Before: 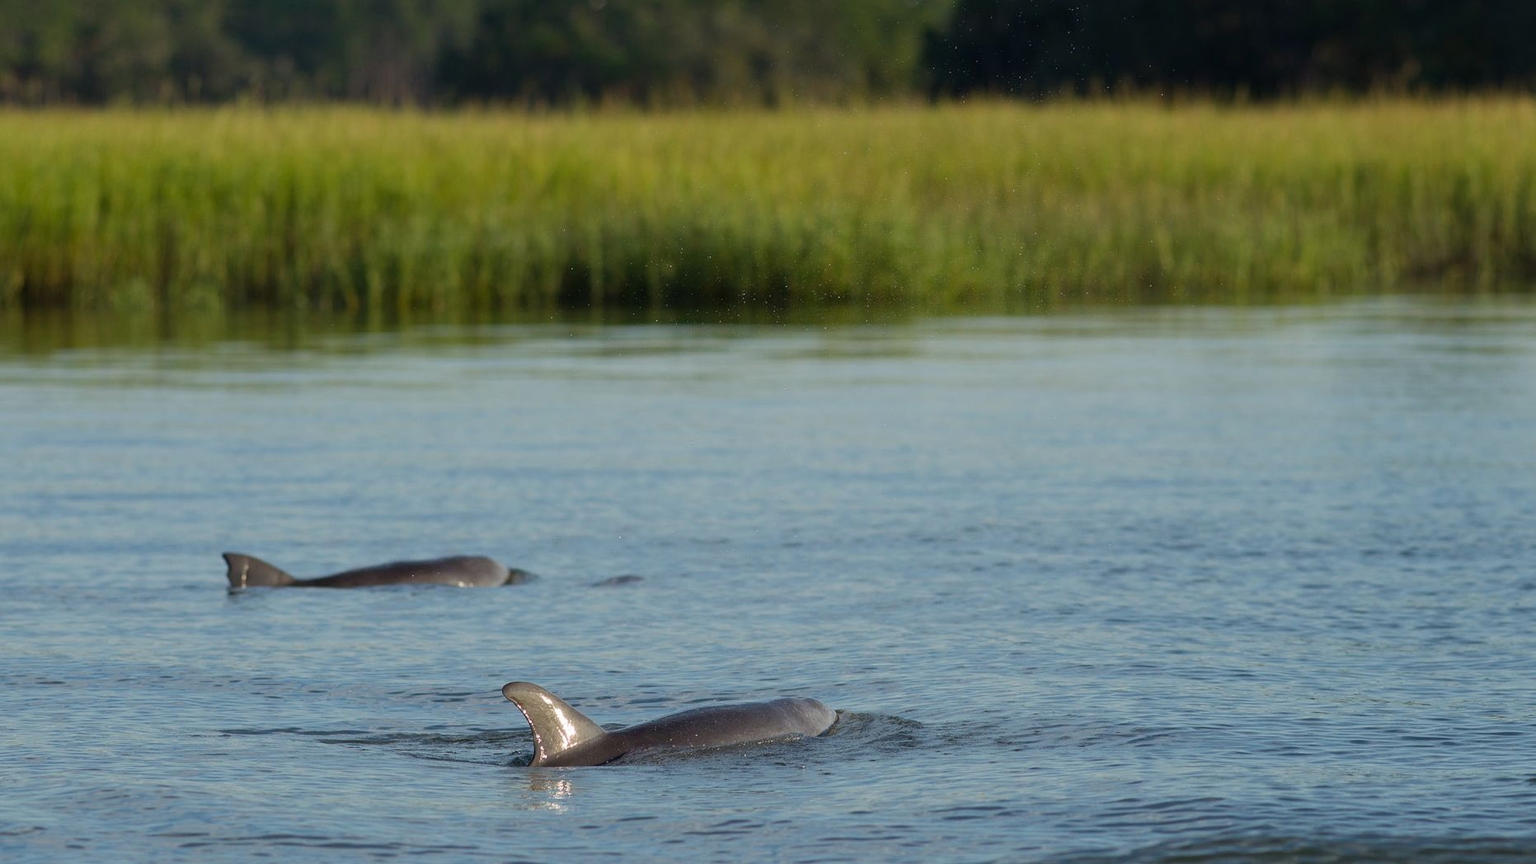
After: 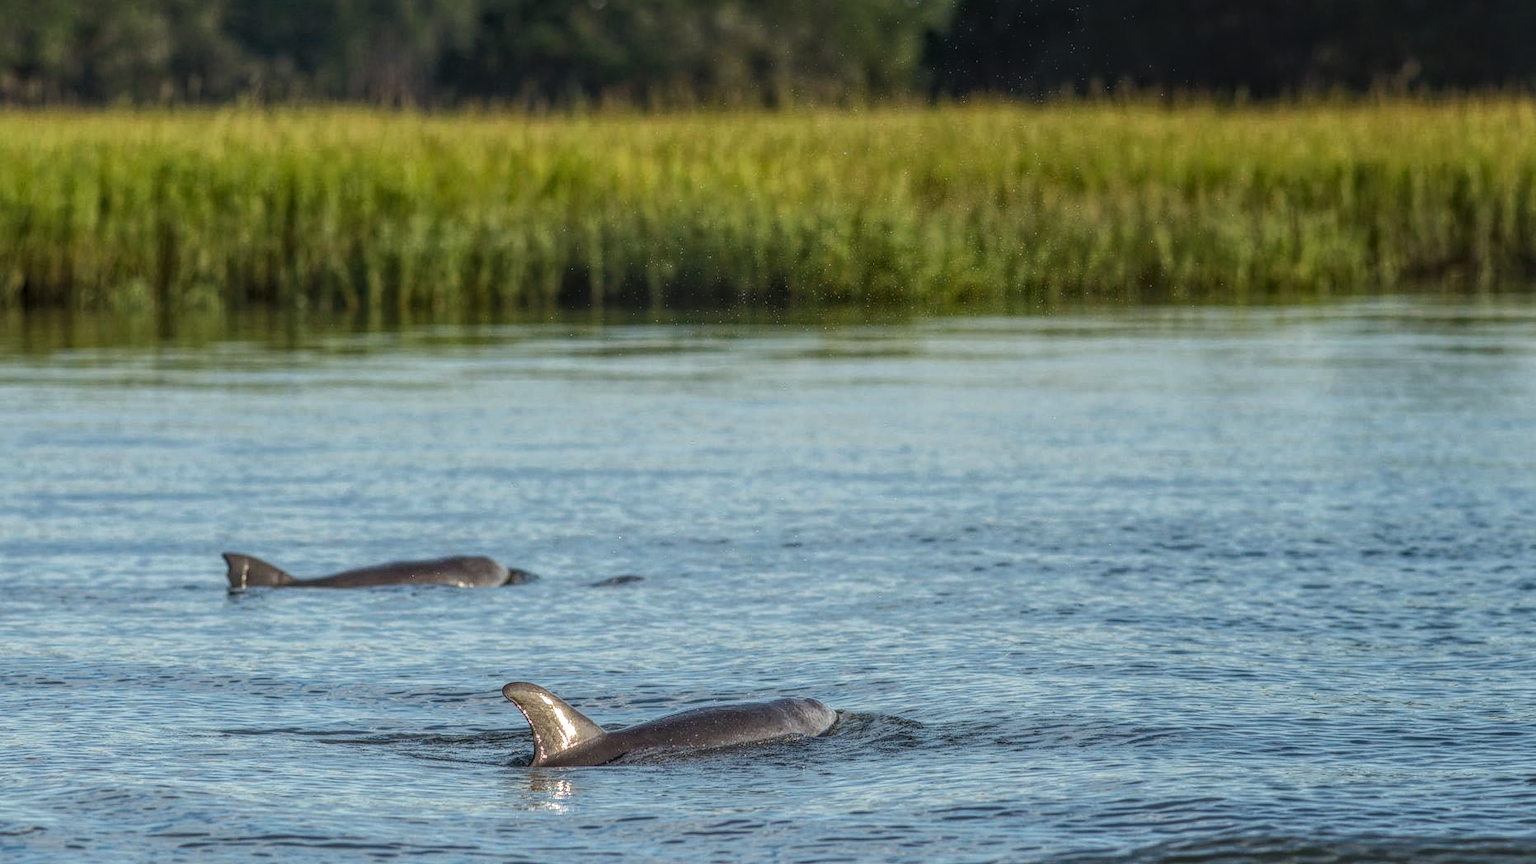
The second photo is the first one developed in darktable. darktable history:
local contrast: highlights 20%, shadows 28%, detail 199%, midtone range 0.2
tone equalizer: -8 EV -0.772 EV, -7 EV -0.731 EV, -6 EV -0.626 EV, -5 EV -0.421 EV, -3 EV 0.394 EV, -2 EV 0.6 EV, -1 EV 0.684 EV, +0 EV 0.739 EV, edges refinement/feathering 500, mask exposure compensation -1.57 EV, preserve details no
